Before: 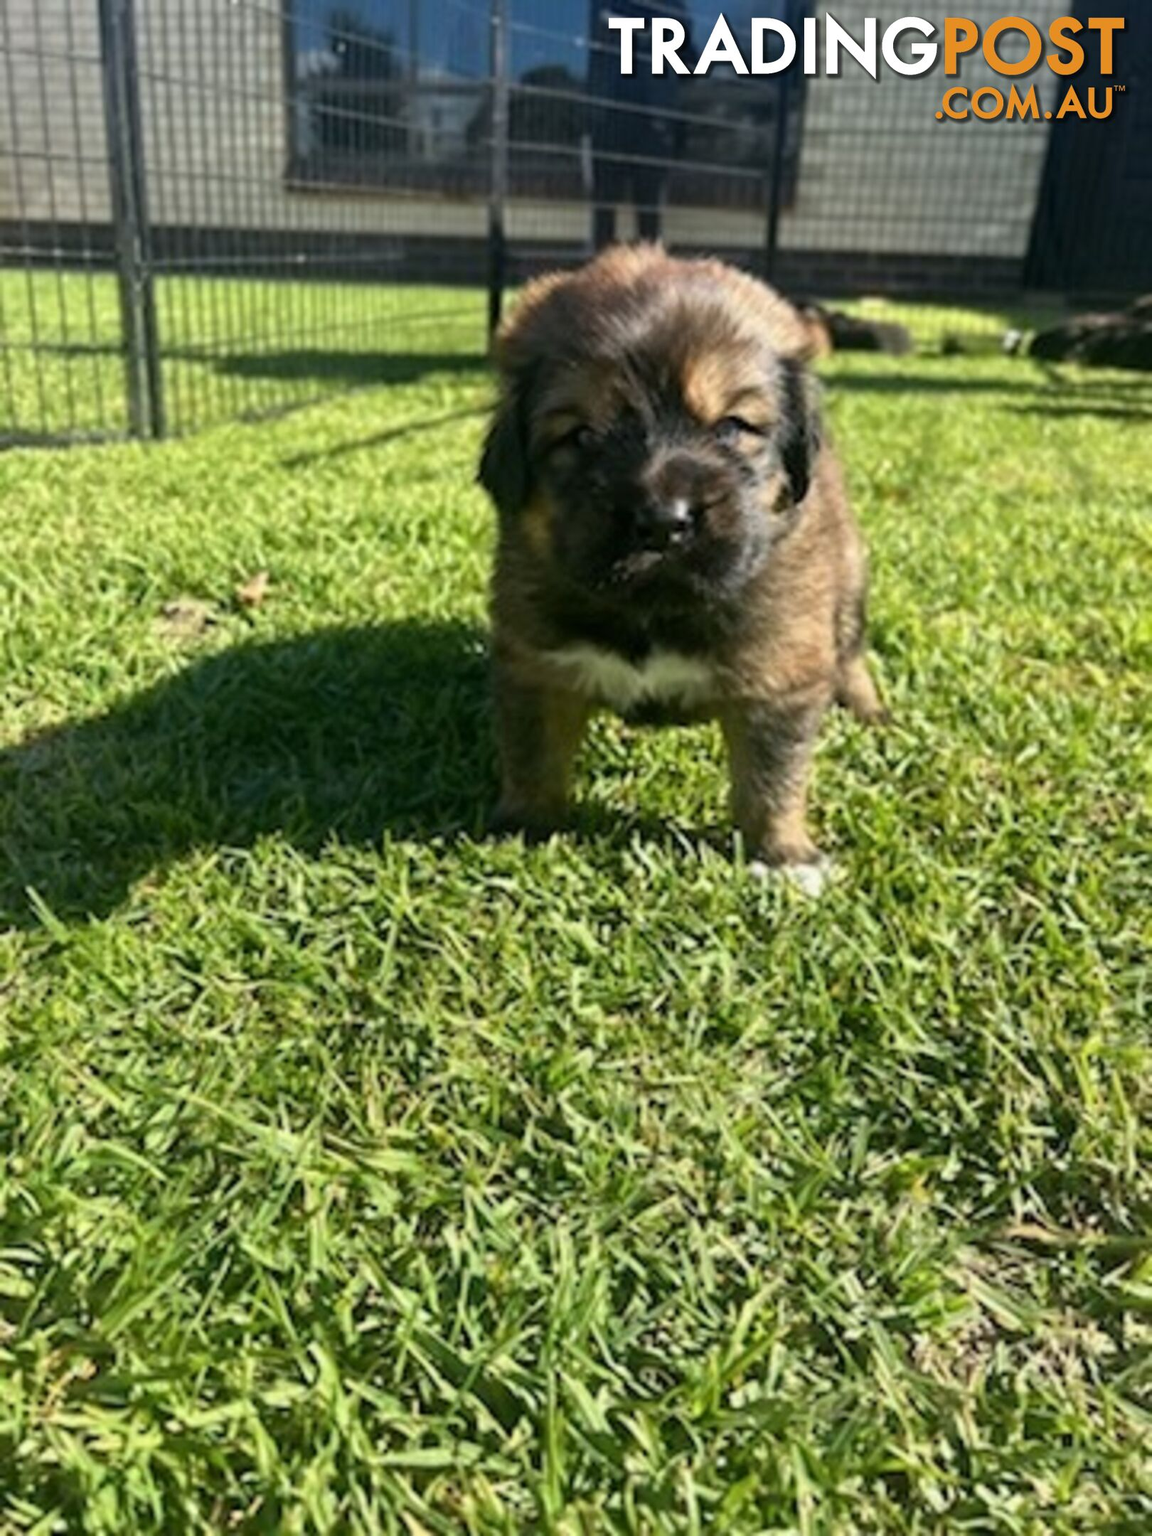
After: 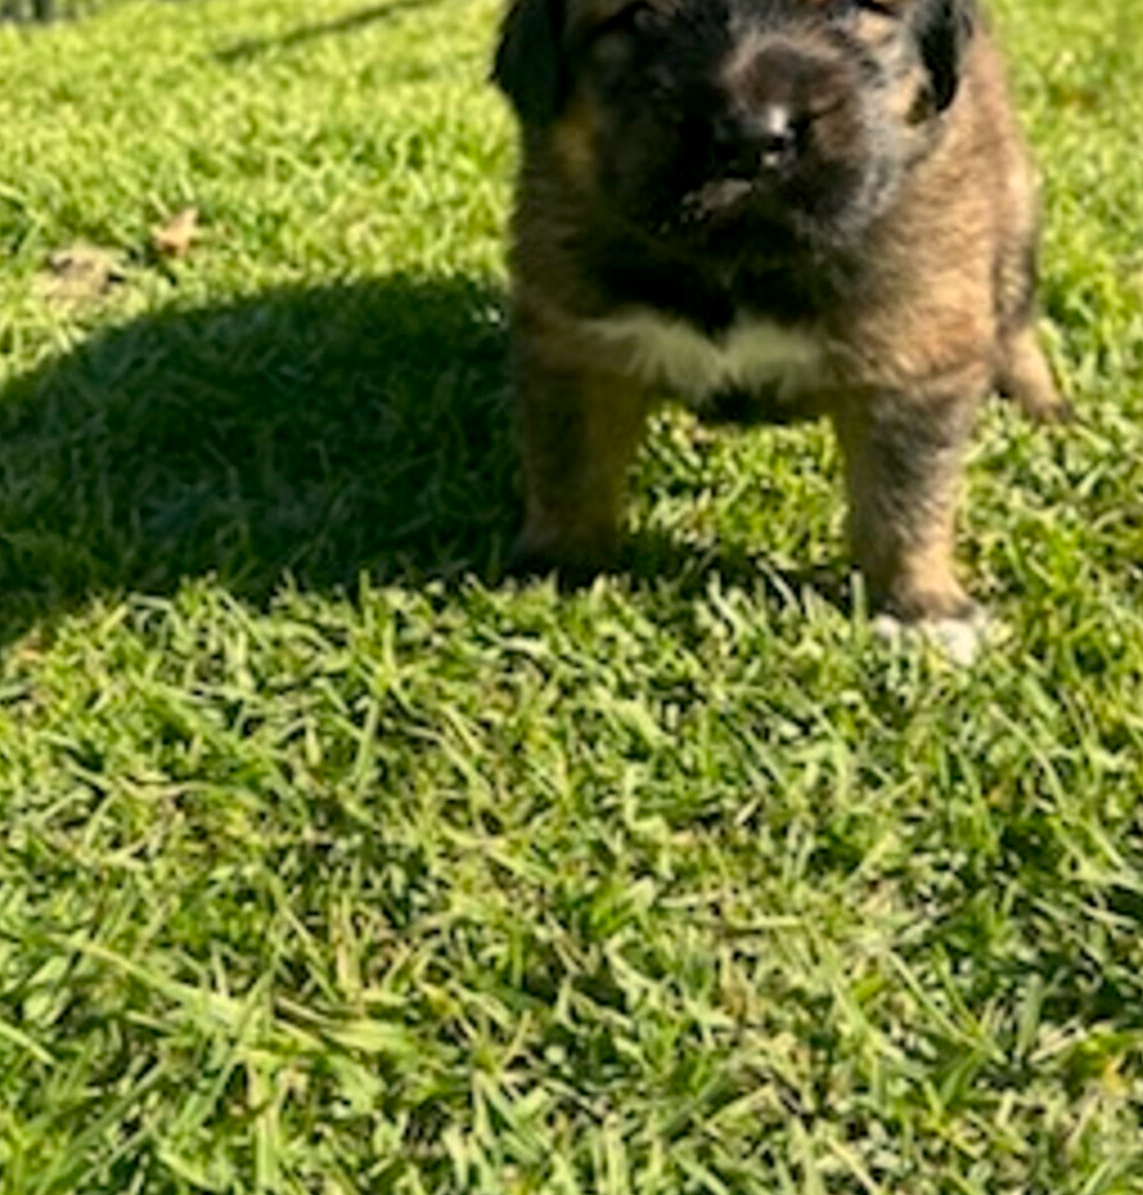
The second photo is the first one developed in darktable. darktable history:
crop: left 11.123%, top 27.61%, right 18.3%, bottom 17.034%
white balance: red 1.045, blue 0.932
